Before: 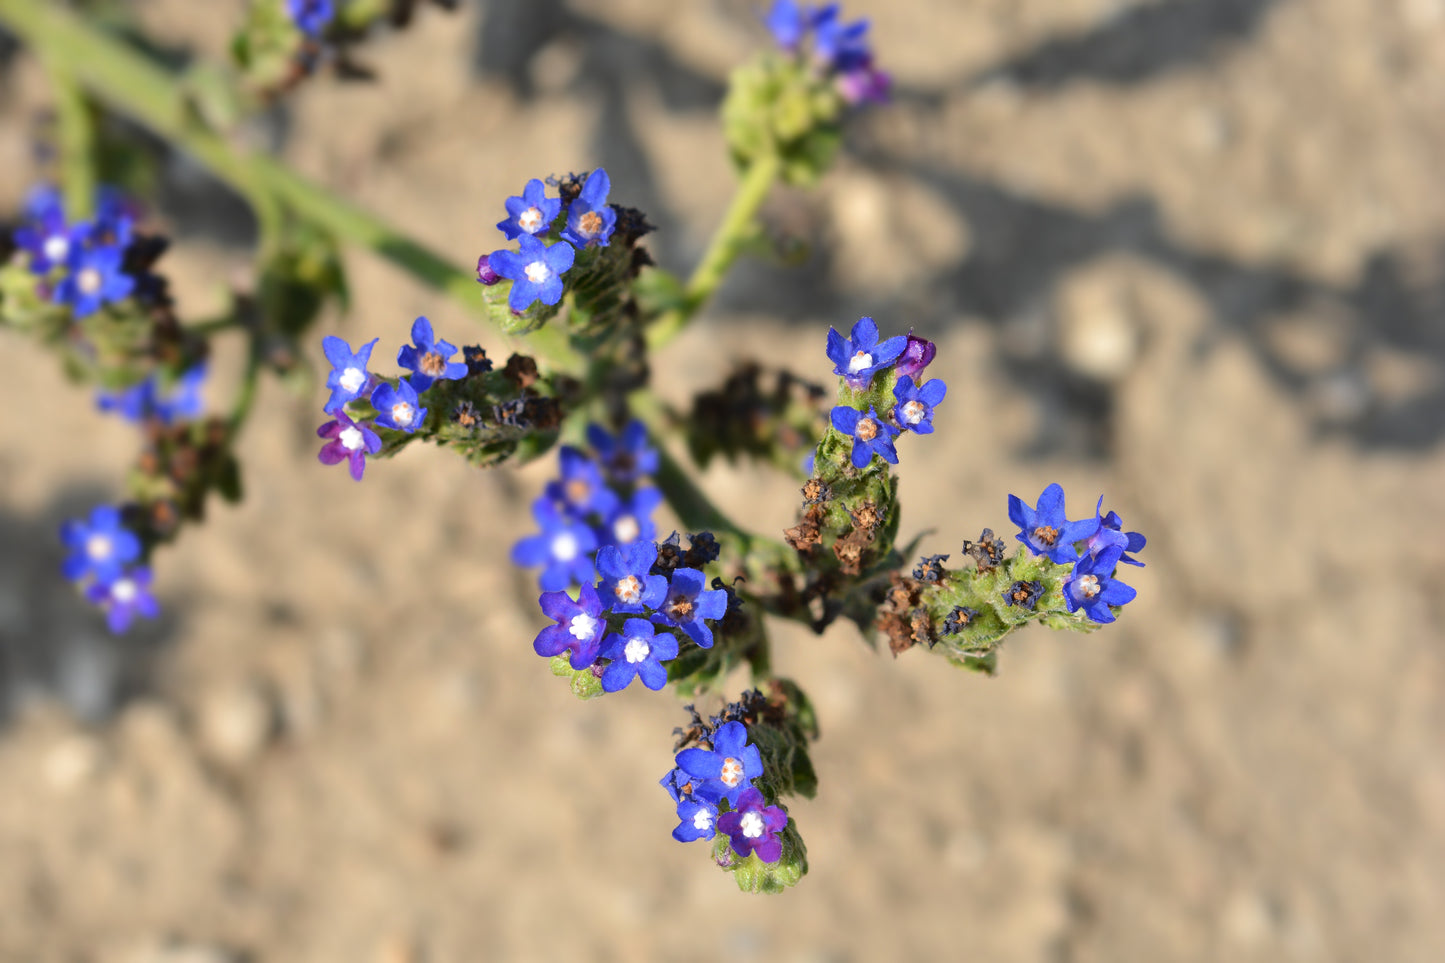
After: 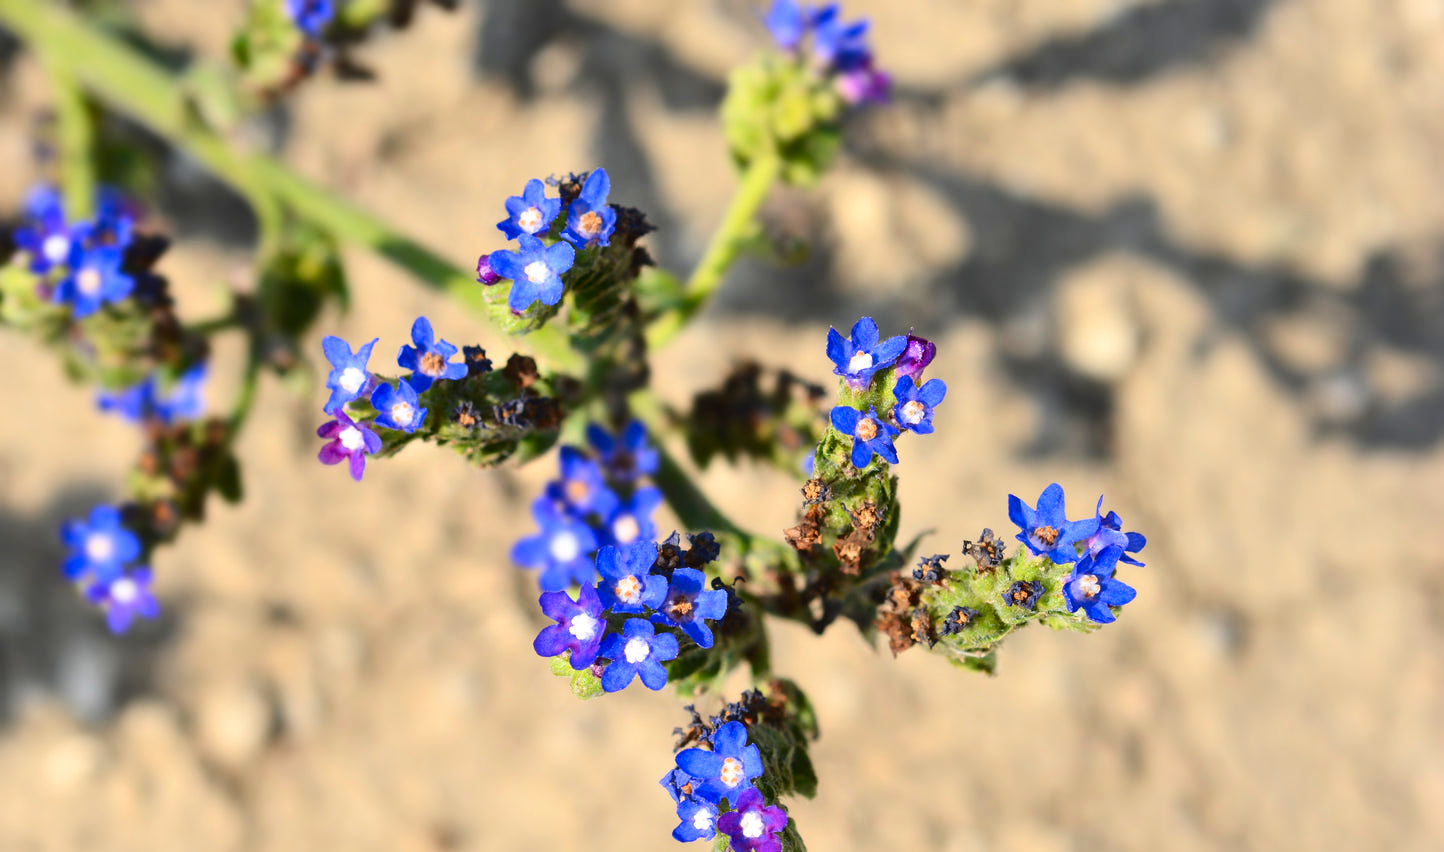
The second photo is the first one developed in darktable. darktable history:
exposure: compensate exposure bias true, compensate highlight preservation false
contrast brightness saturation: contrast 0.231, brightness 0.097, saturation 0.285
crop and rotate: top 0%, bottom 11.452%
